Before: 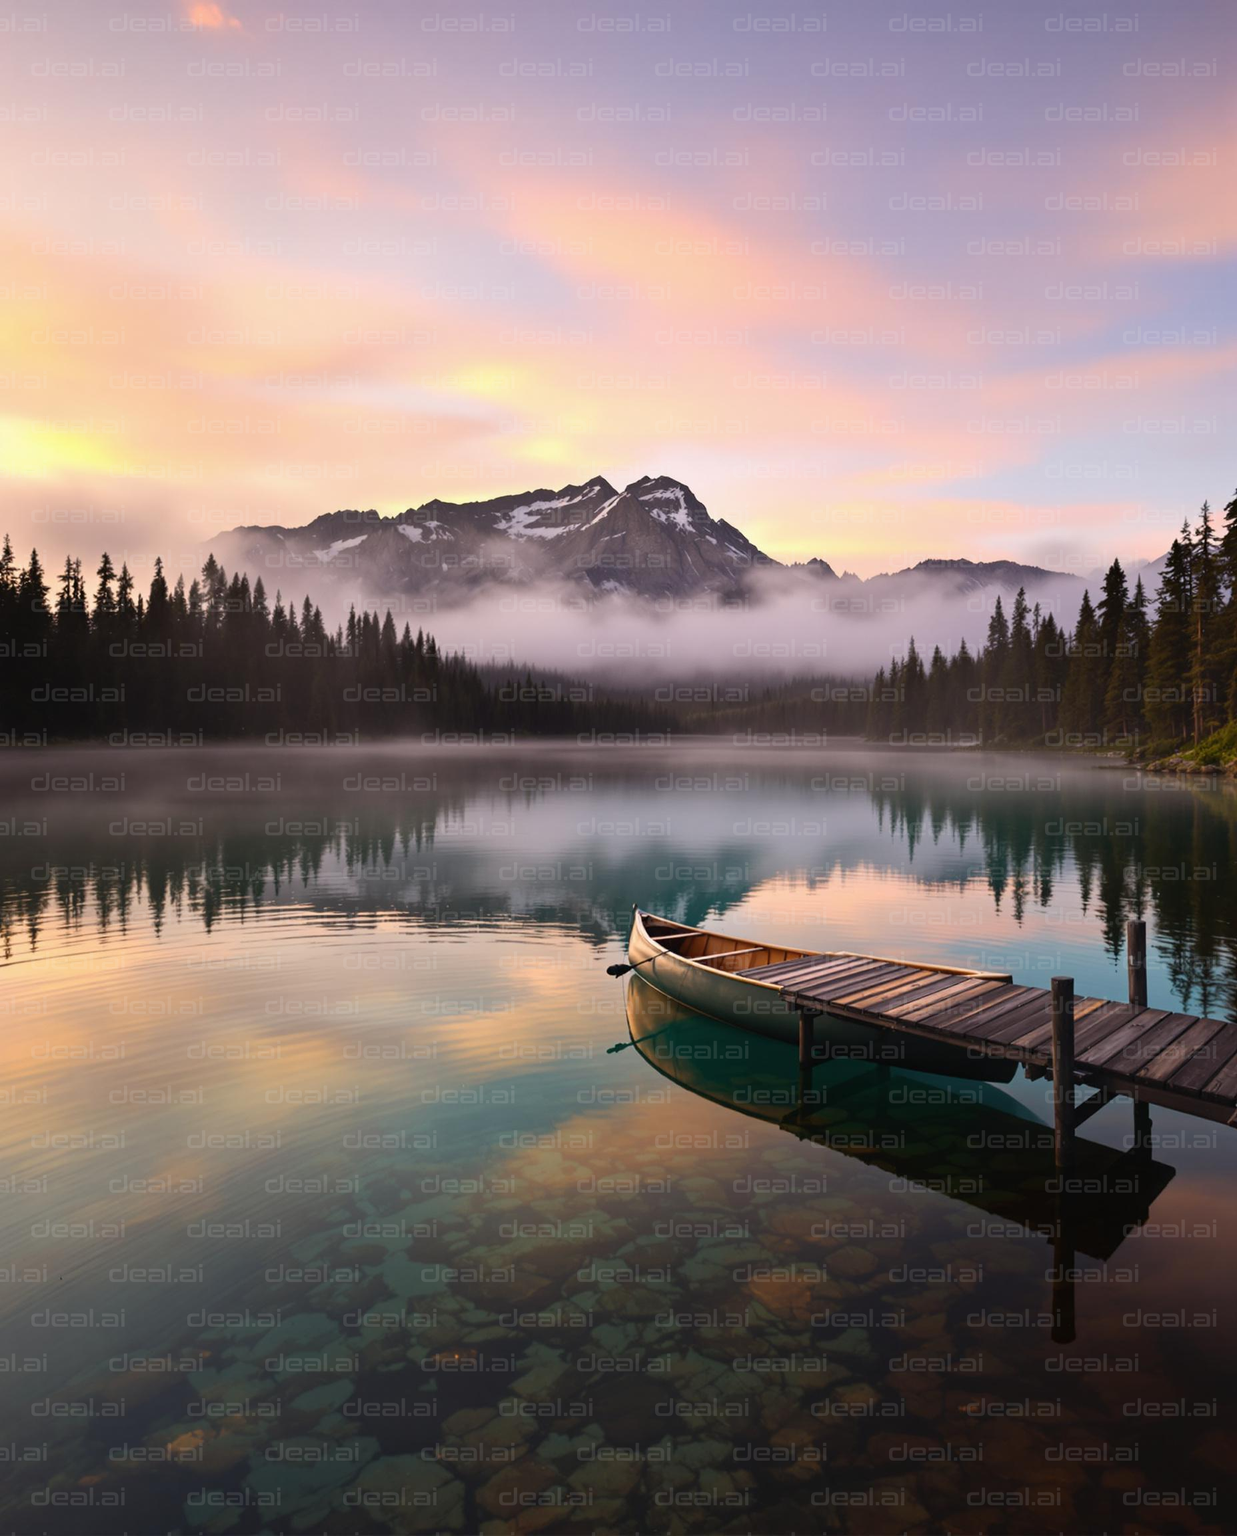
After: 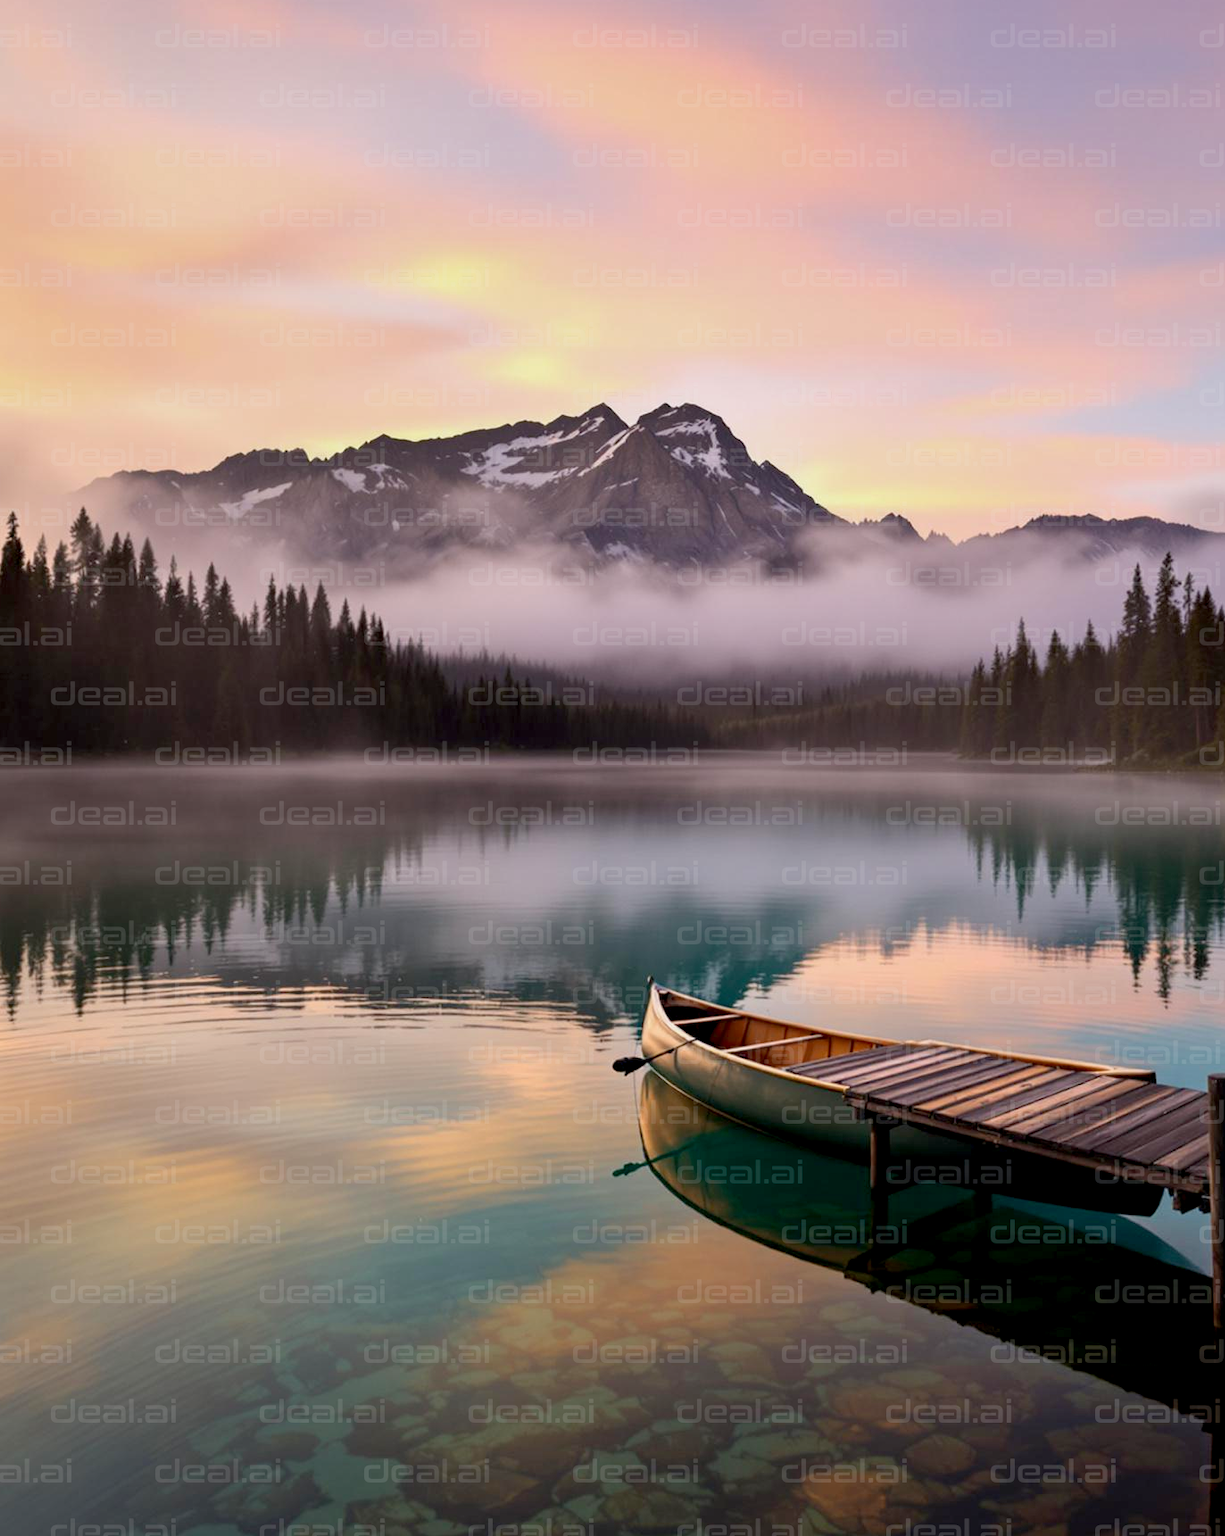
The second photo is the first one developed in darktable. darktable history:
levels: levels [0, 0.478, 1]
exposure: black level correction 0.006, exposure -0.222 EV, compensate exposure bias true, compensate highlight preservation false
crop and rotate: left 12.073%, top 11.38%, right 13.936%, bottom 13.92%
local contrast: highlights 100%, shadows 101%, detail 119%, midtone range 0.2
velvia: strength 6.5%
shadows and highlights: shadows 29.29, highlights -29.16, highlights color adjustment 89%, low approximation 0.01, soften with gaussian
